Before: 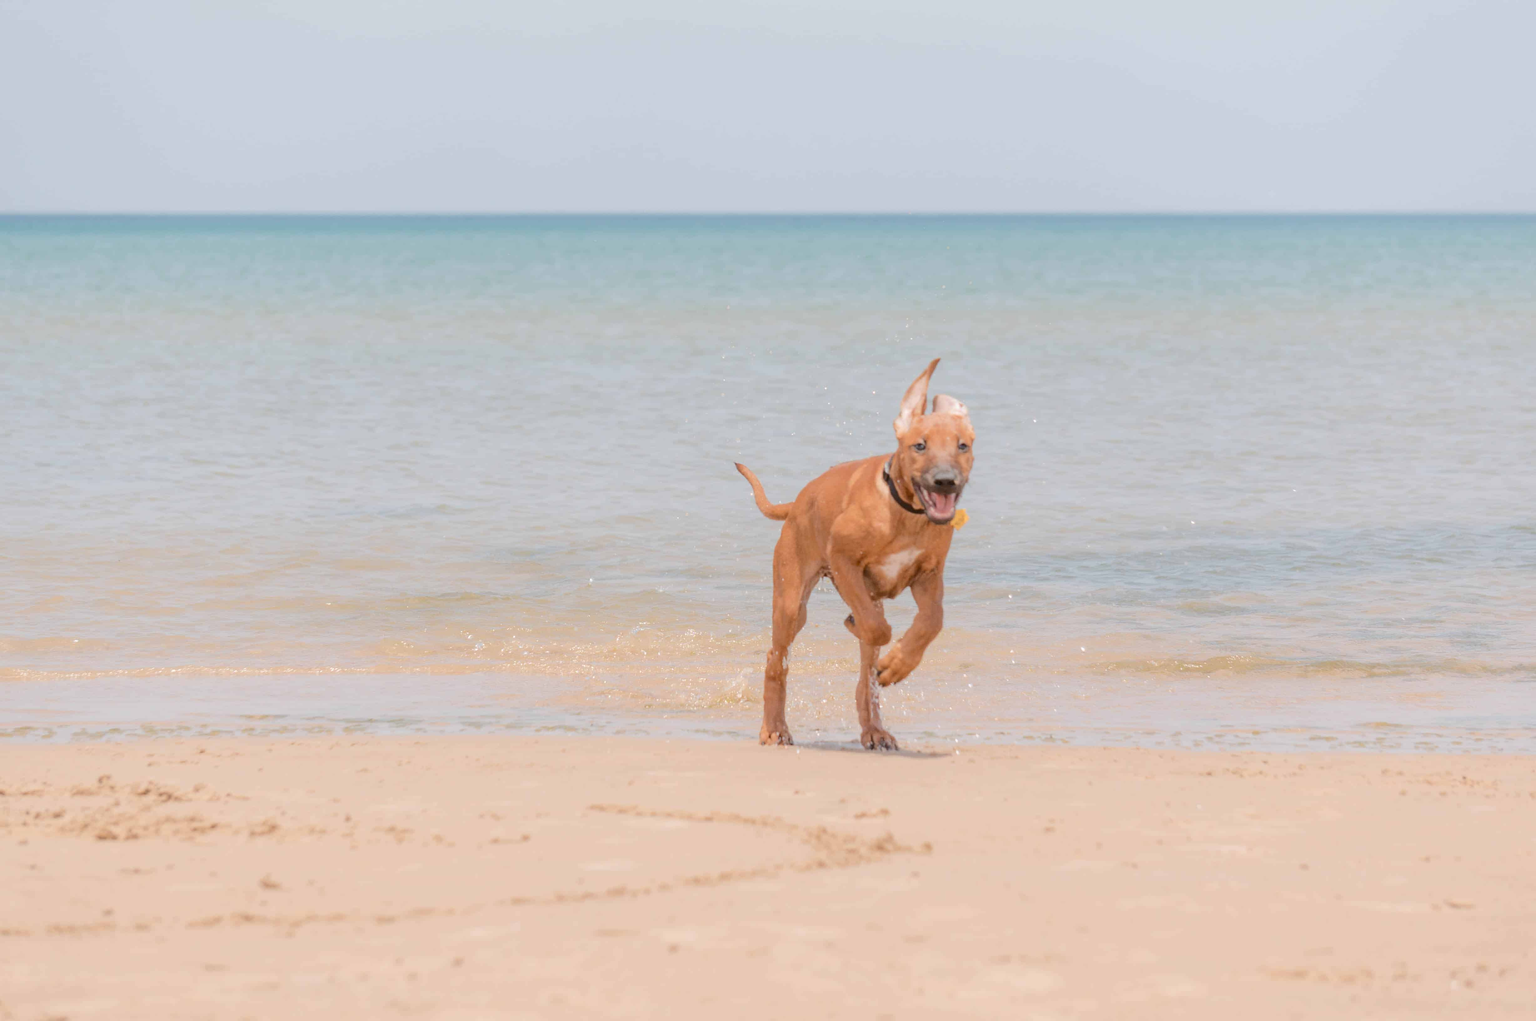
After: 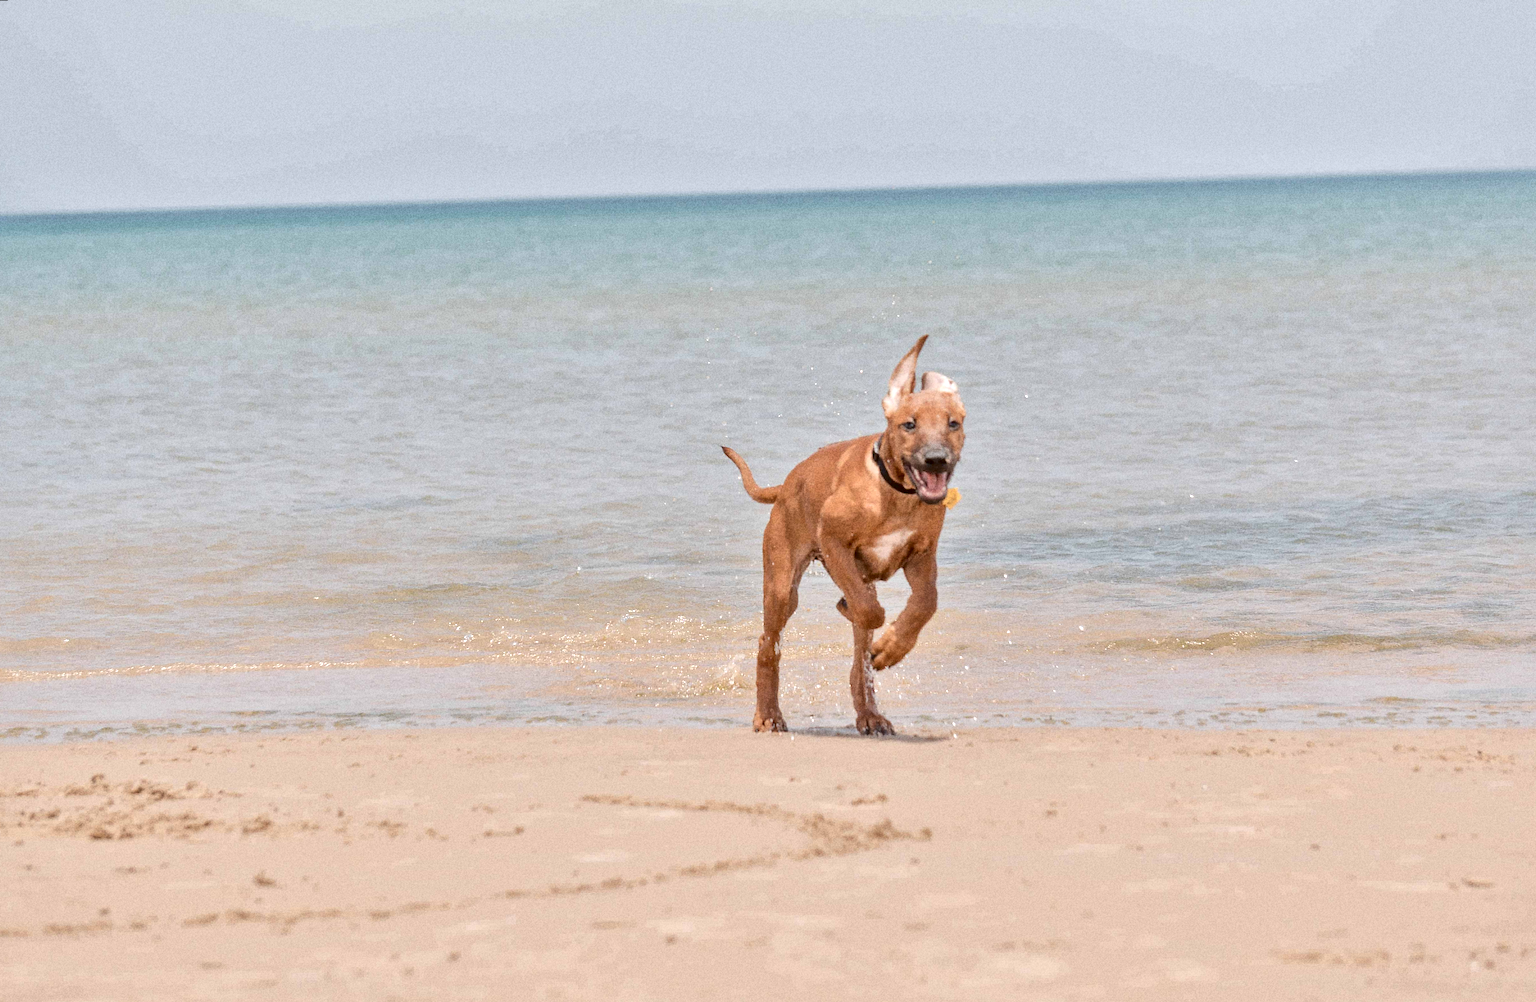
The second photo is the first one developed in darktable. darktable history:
rotate and perspective: rotation -1.32°, lens shift (horizontal) -0.031, crop left 0.015, crop right 0.985, crop top 0.047, crop bottom 0.982
sharpen: on, module defaults
local contrast: mode bilateral grid, contrast 70, coarseness 75, detail 180%, midtone range 0.2
grain: coarseness 9.61 ISO, strength 35.62%
